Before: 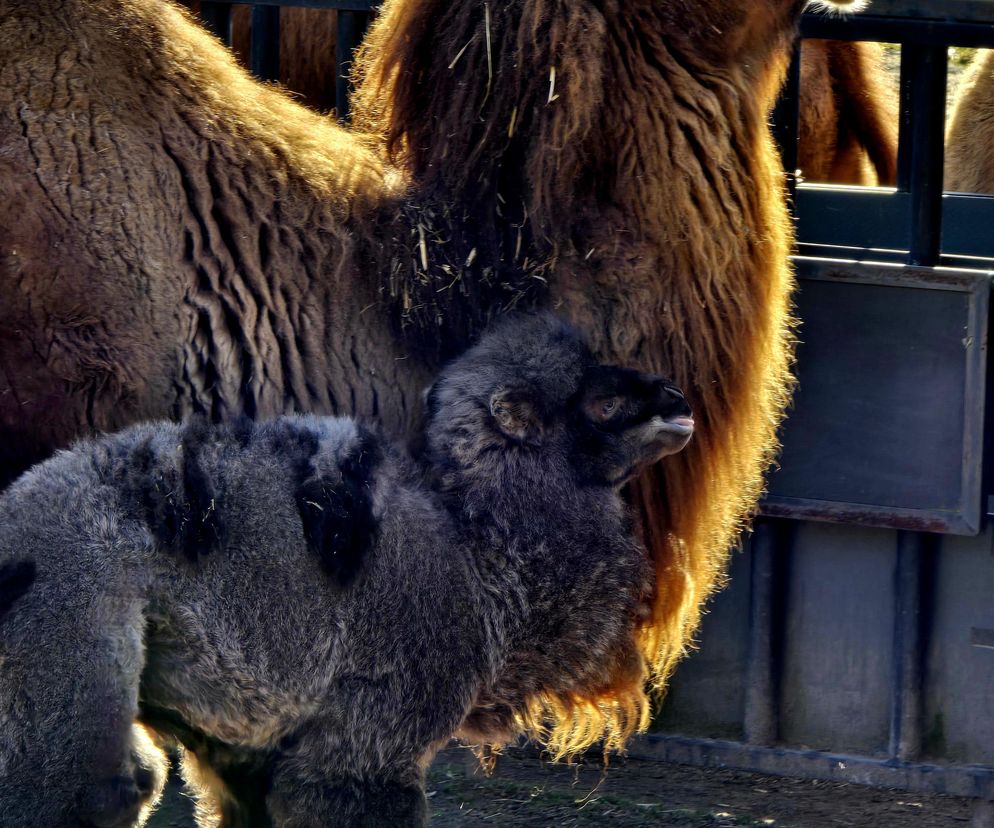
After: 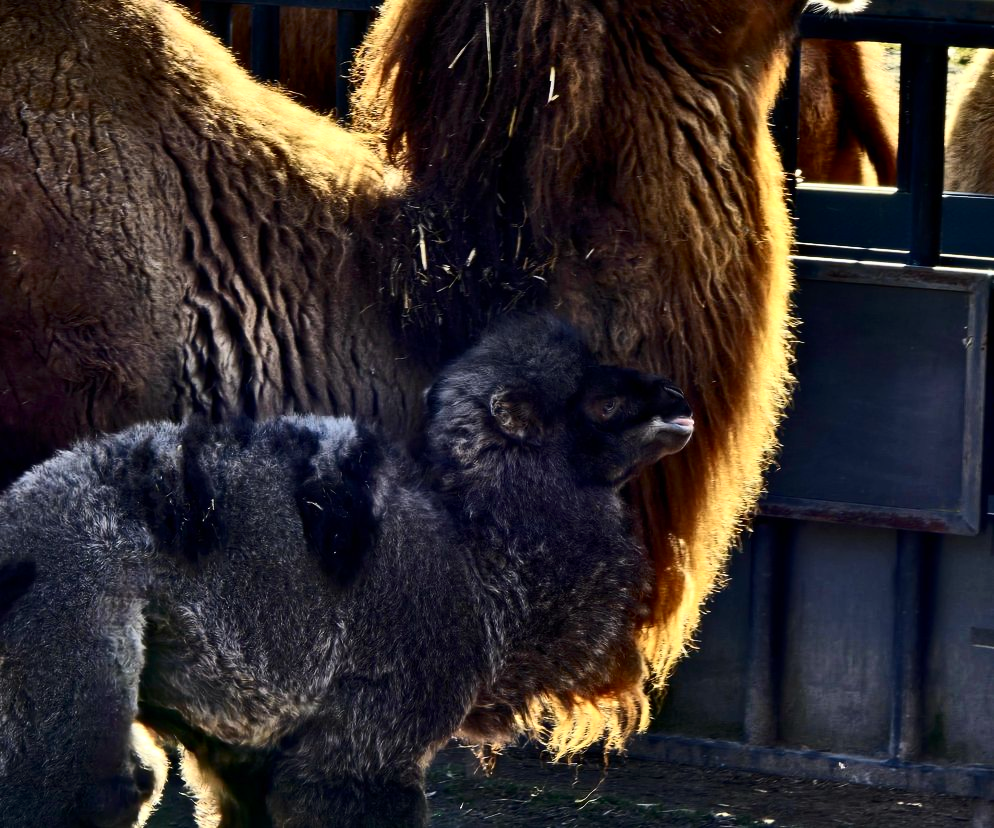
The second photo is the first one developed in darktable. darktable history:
contrast brightness saturation: contrast 0.393, brightness 0.105
